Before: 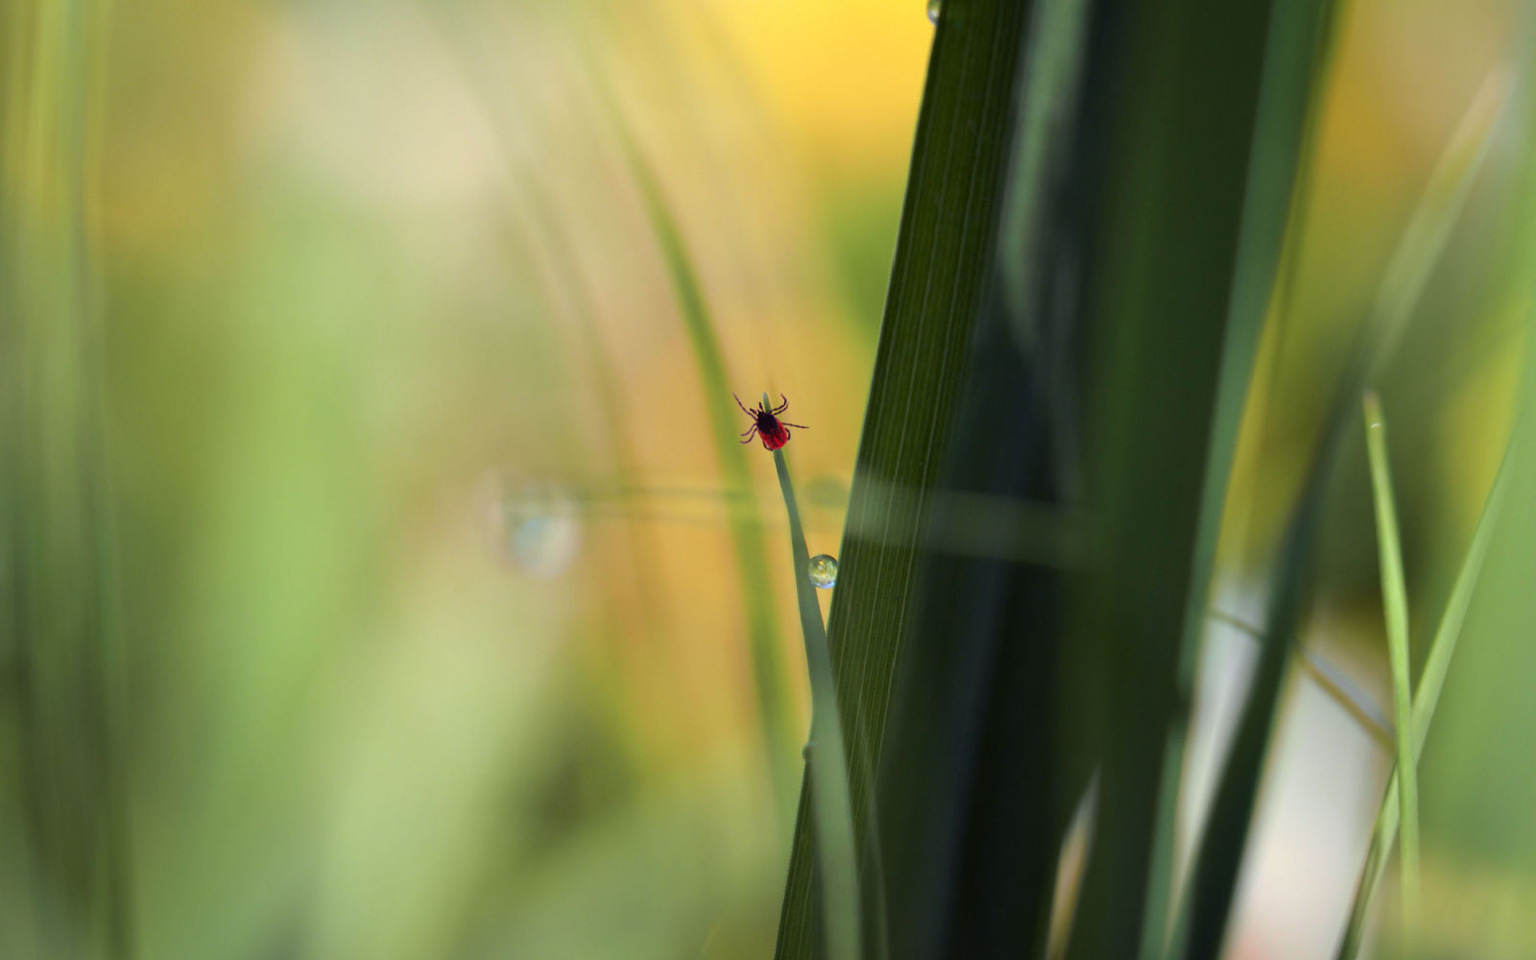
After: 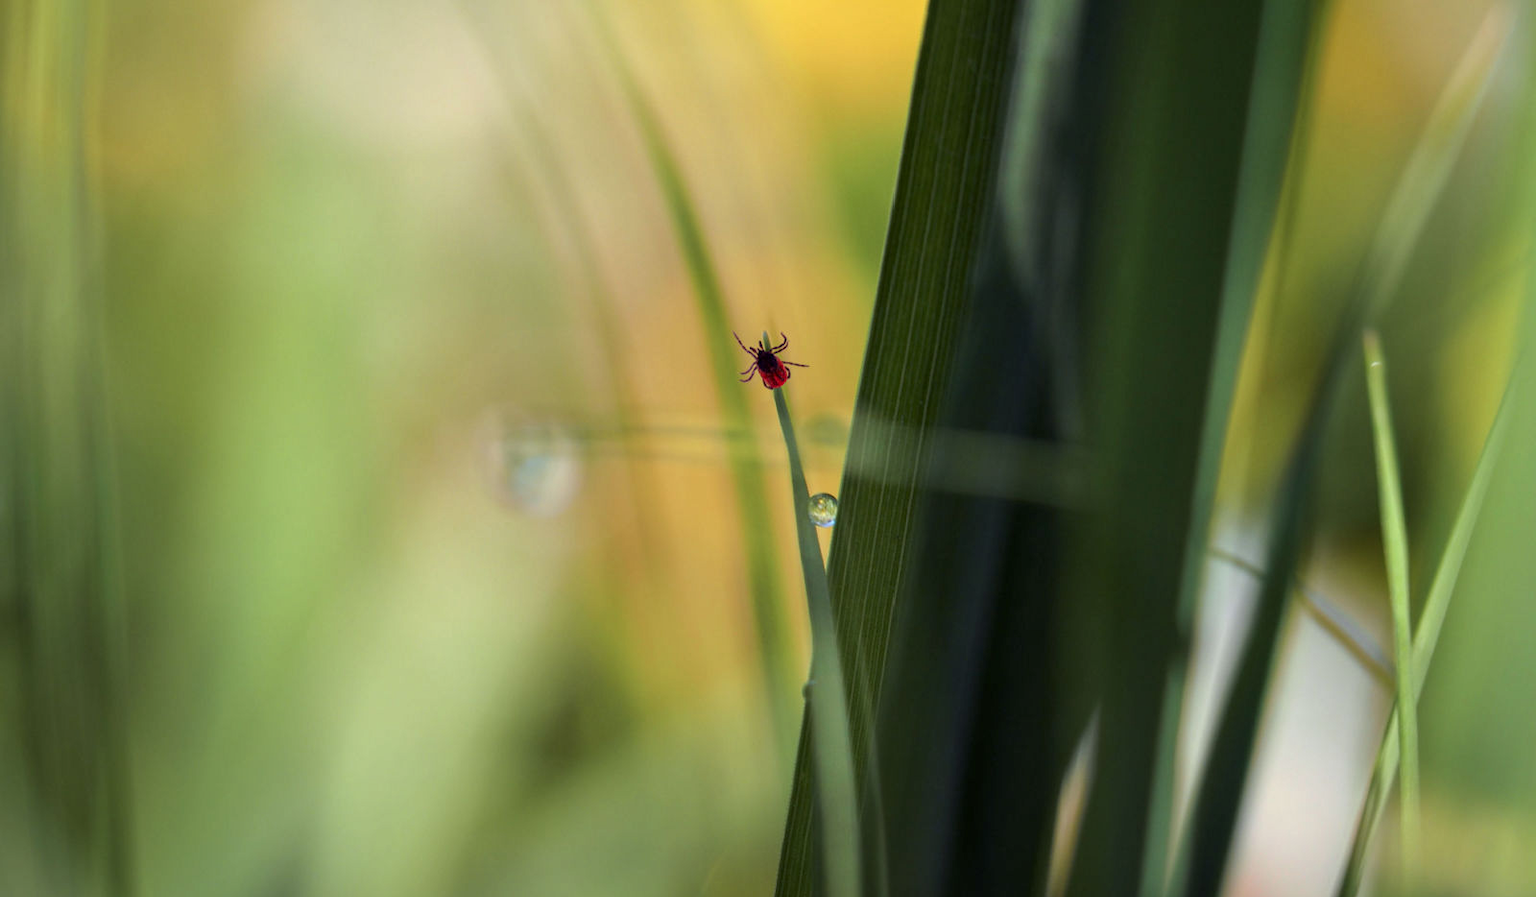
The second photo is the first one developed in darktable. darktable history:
local contrast: on, module defaults
crop and rotate: top 6.476%
exposure: exposure -0.071 EV, compensate highlight preservation false
